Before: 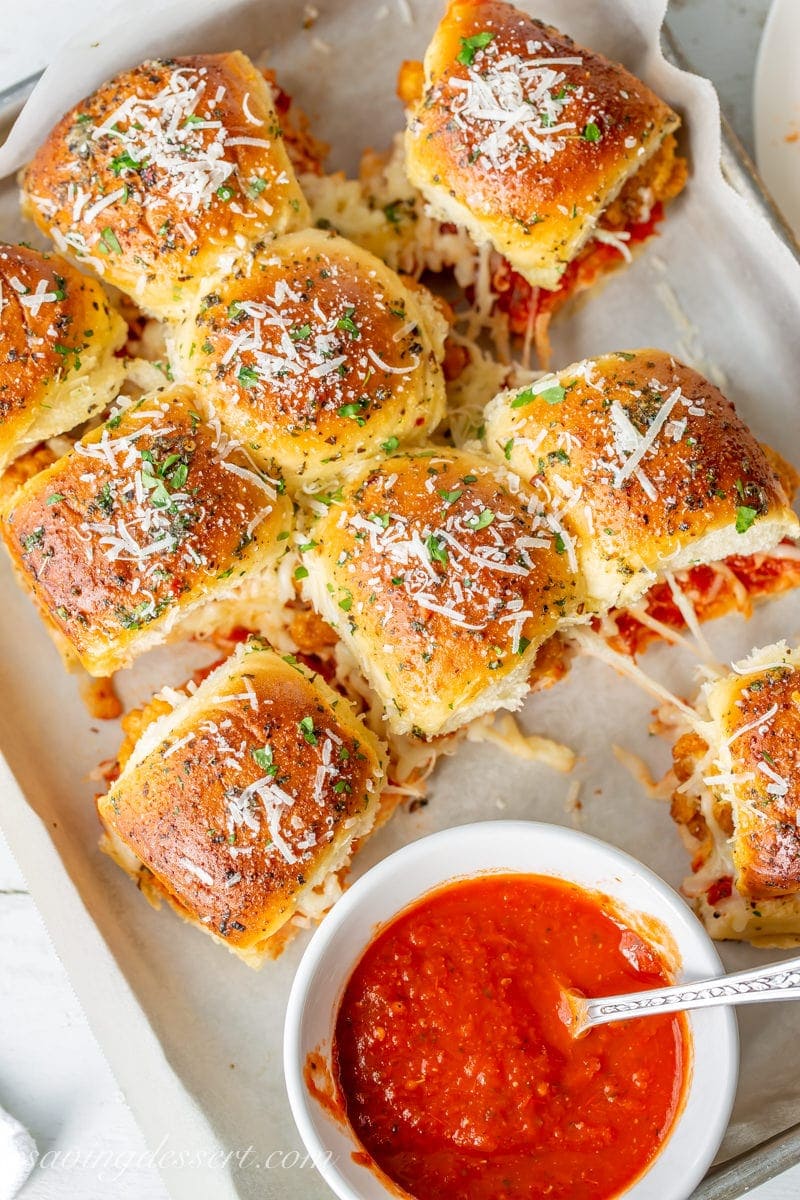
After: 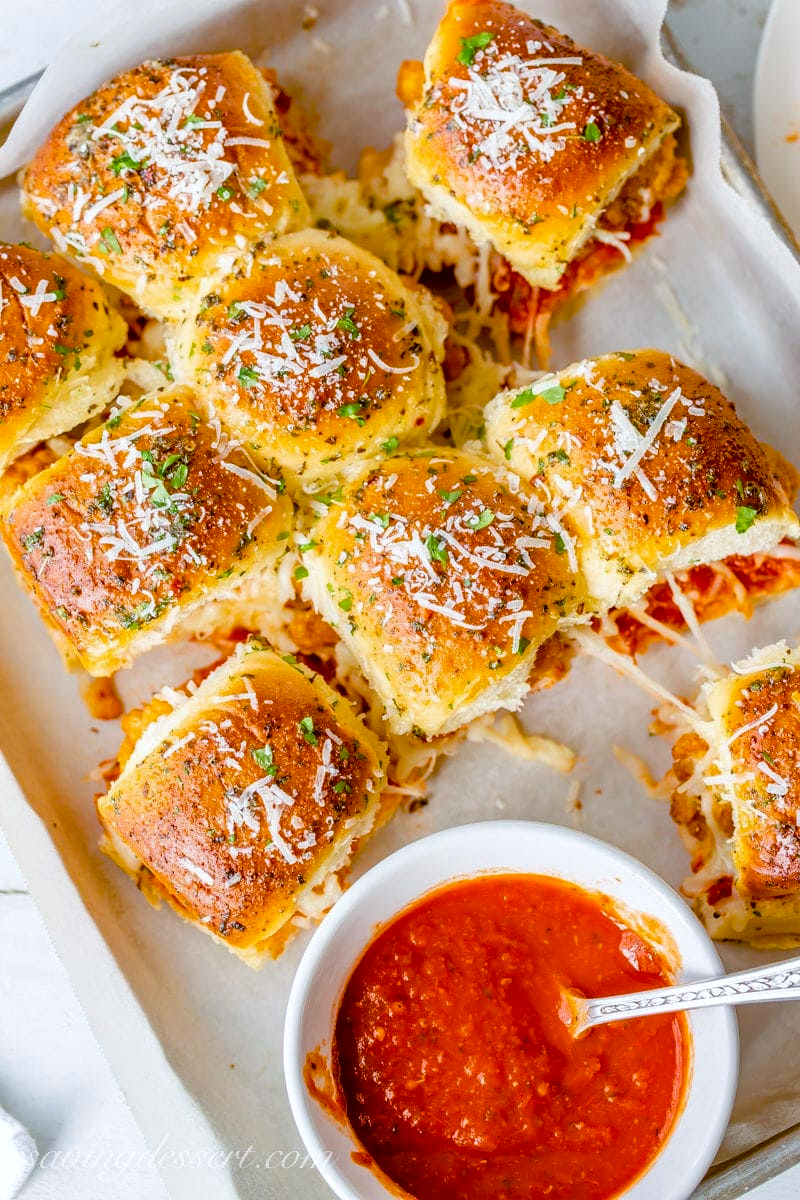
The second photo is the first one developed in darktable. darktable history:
color balance: lift [1, 1.015, 1.004, 0.985], gamma [1, 0.958, 0.971, 1.042], gain [1, 0.956, 0.977, 1.044]
color balance rgb: perceptual saturation grading › global saturation 35%, perceptual saturation grading › highlights -30%, perceptual saturation grading › shadows 35%, perceptual brilliance grading › global brilliance 3%, perceptual brilliance grading › highlights -3%, perceptual brilliance grading › shadows 3%
